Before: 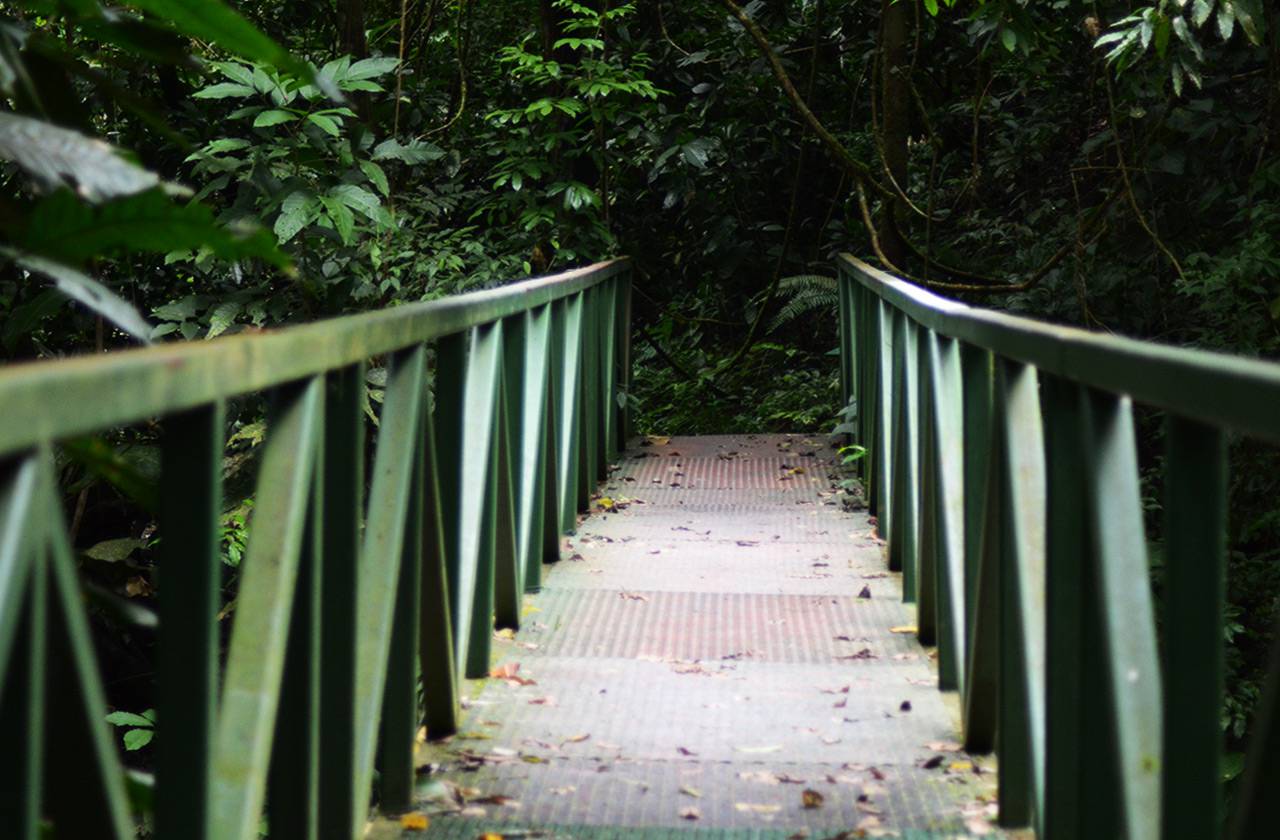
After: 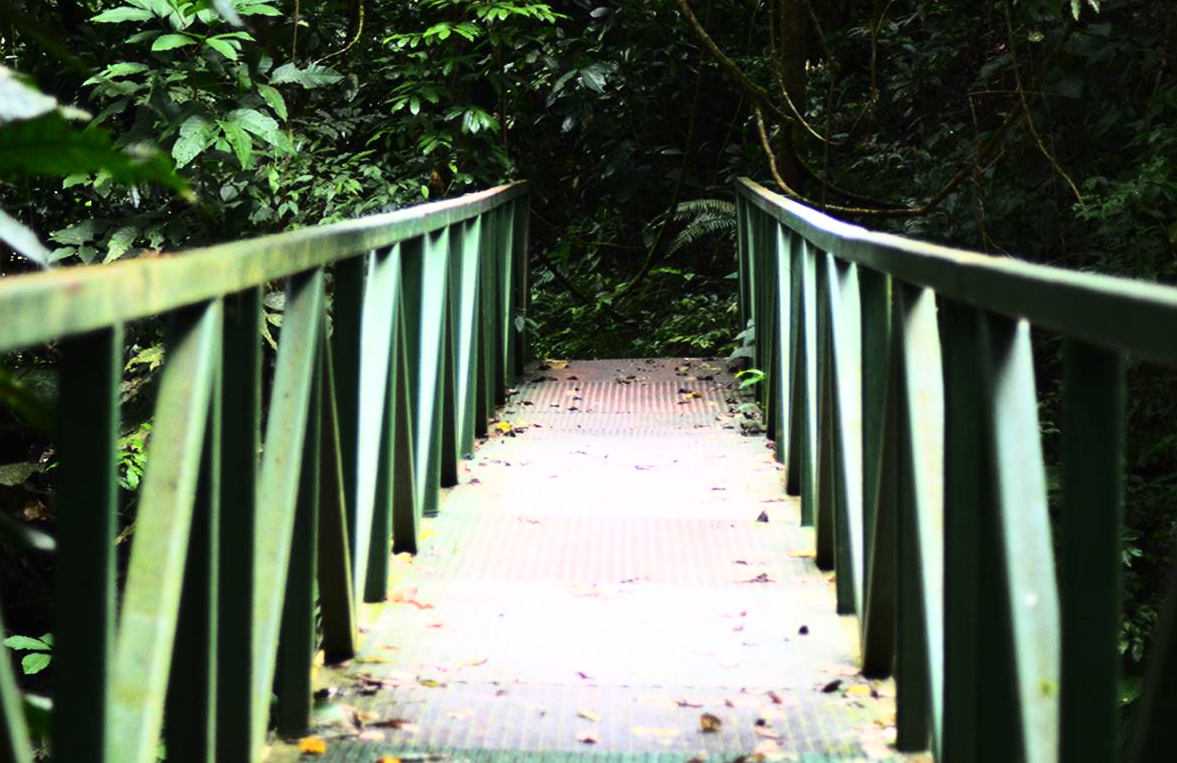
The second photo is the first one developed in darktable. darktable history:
base curve: curves: ch0 [(0, 0) (0.026, 0.03) (0.109, 0.232) (0.351, 0.748) (0.669, 0.968) (1, 1)]
crop and rotate: left 7.97%, top 9.136%
